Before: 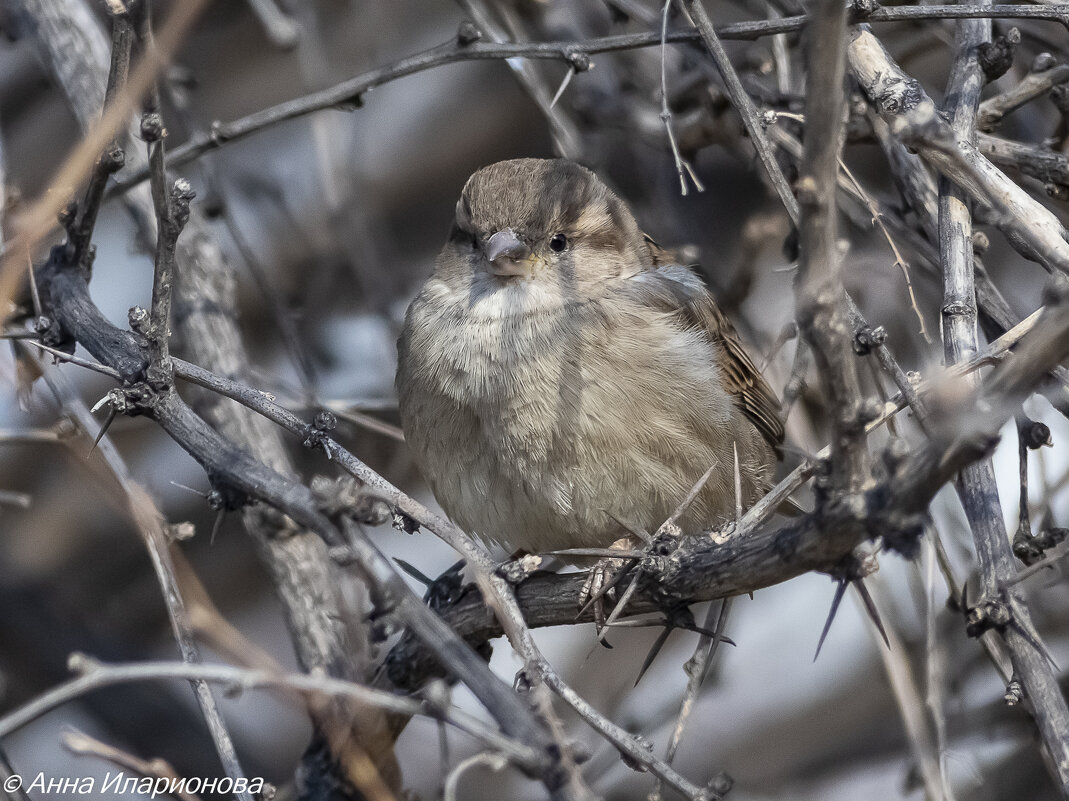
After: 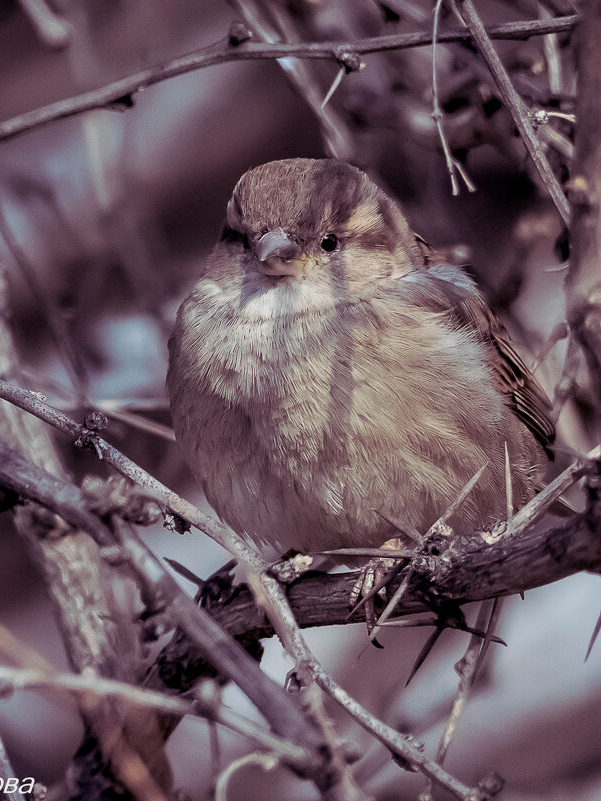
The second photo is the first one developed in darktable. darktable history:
exposure: black level correction 0.006, exposure -0.226 EV, compensate highlight preservation false
crop: left 21.496%, right 22.254%
split-toning: shadows › hue 316.8°, shadows › saturation 0.47, highlights › hue 201.6°, highlights › saturation 0, balance -41.97, compress 28.01%
